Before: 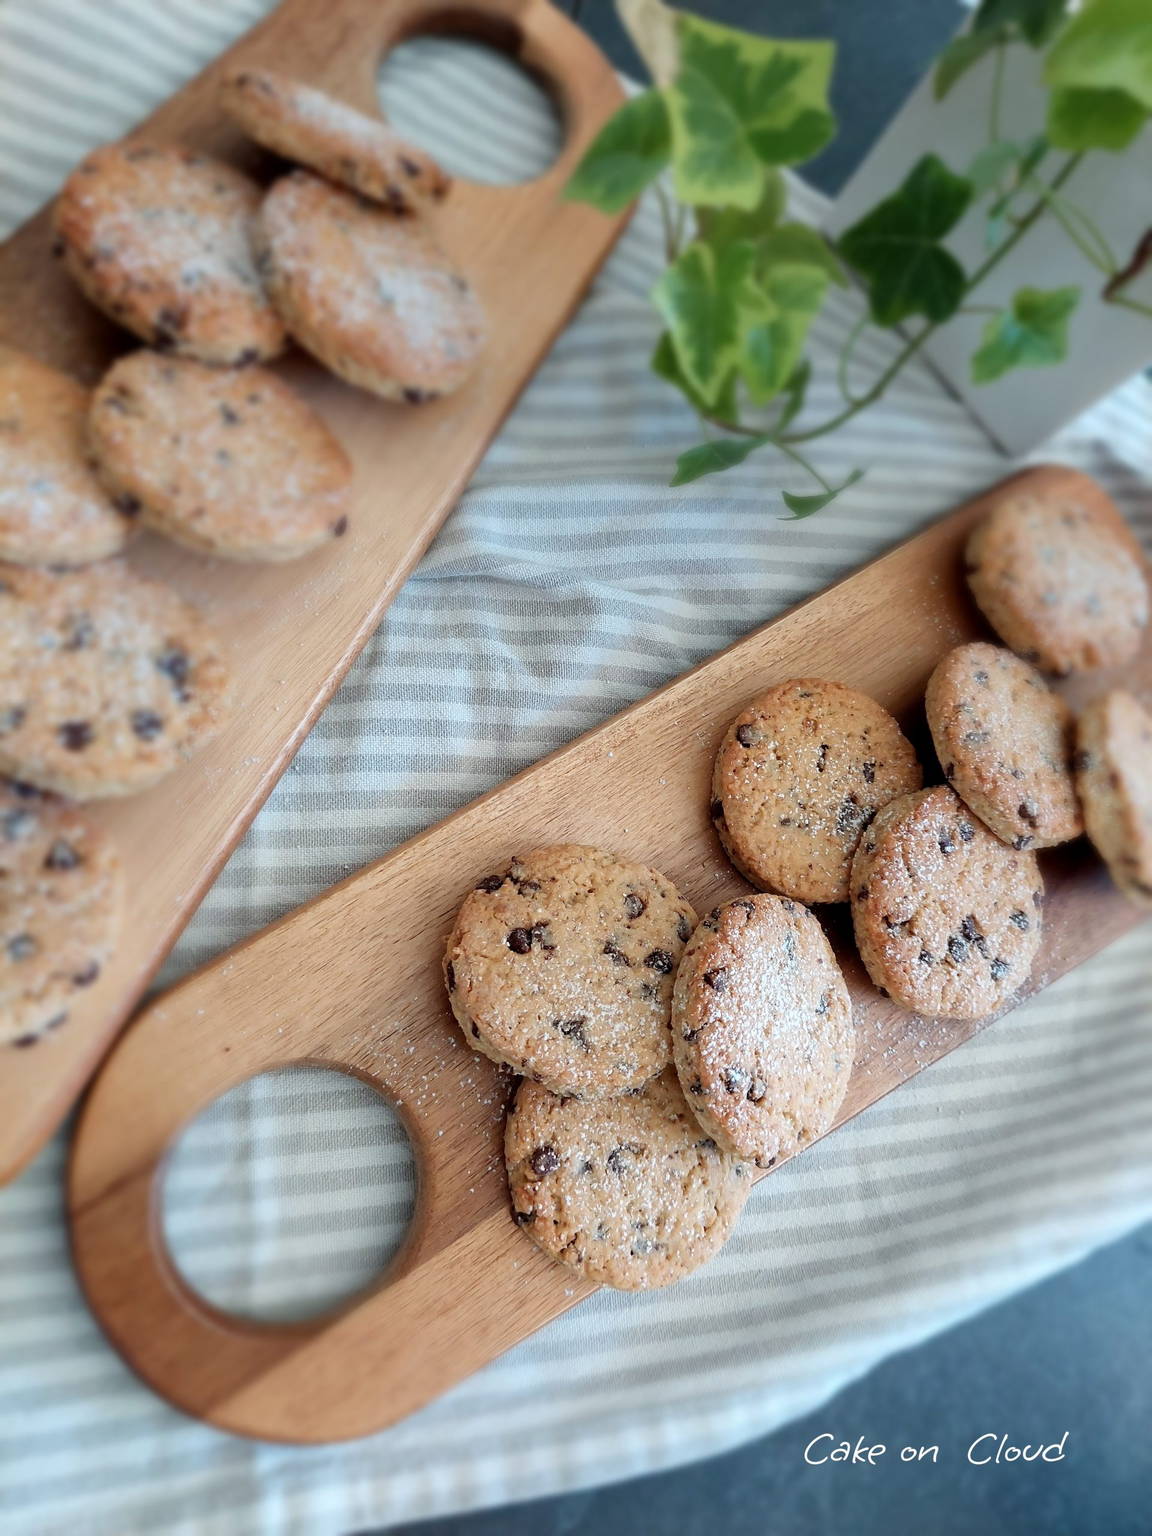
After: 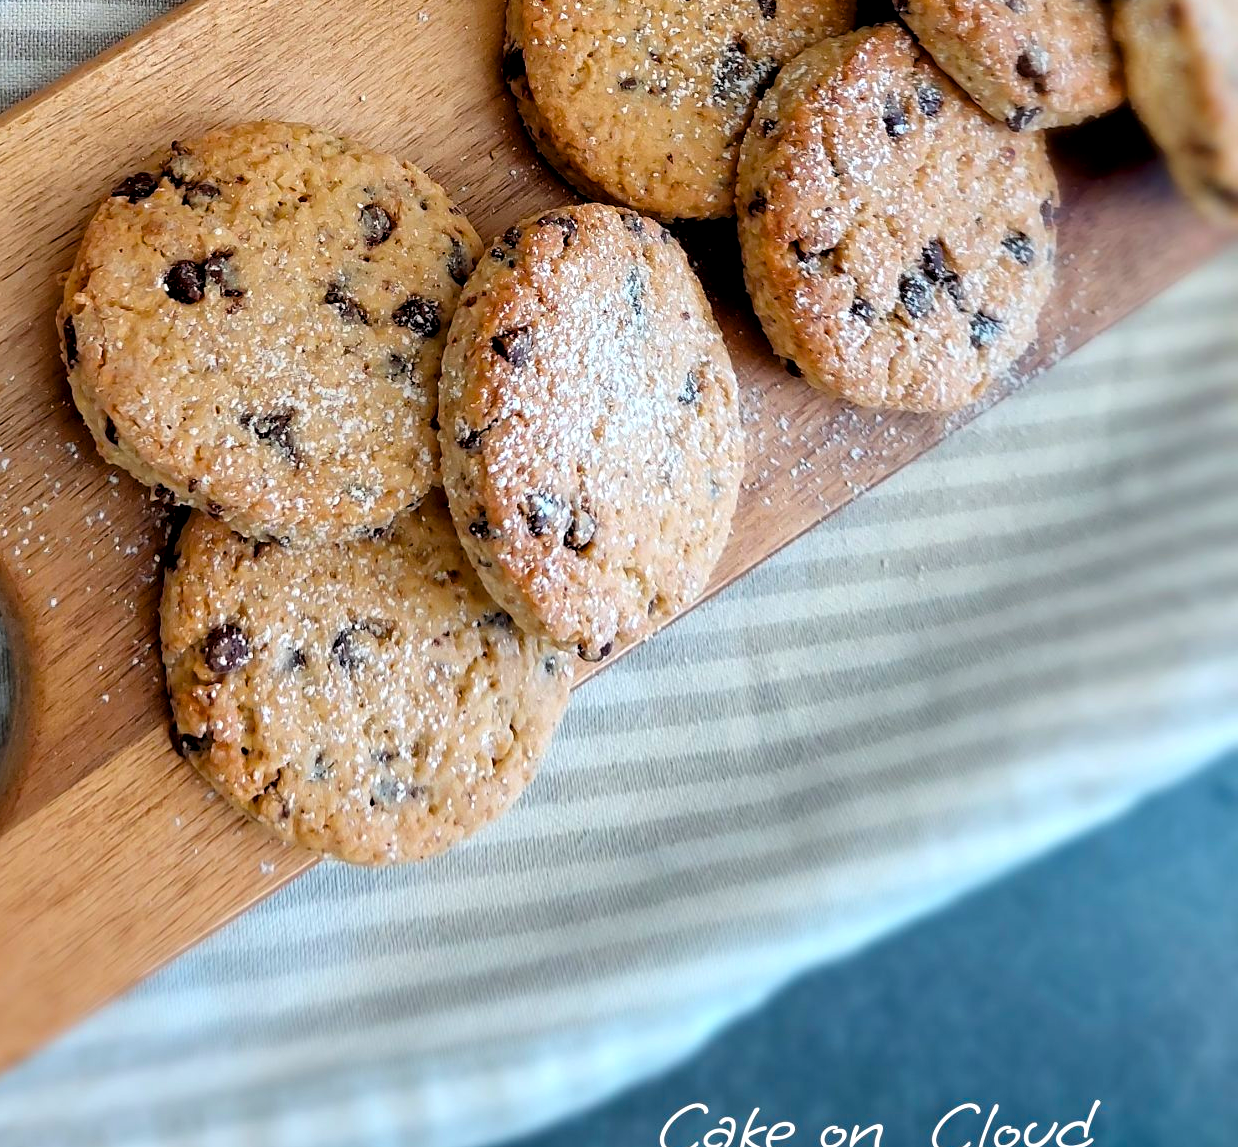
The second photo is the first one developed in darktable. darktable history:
color balance rgb: perceptual saturation grading › global saturation 30%, global vibrance 20%
contrast equalizer: y [[0.535, 0.543, 0.548, 0.548, 0.542, 0.532], [0.5 ×6], [0.5 ×6], [0 ×6], [0 ×6]]
crop and rotate: left 35.509%, top 50.238%, bottom 4.934%
